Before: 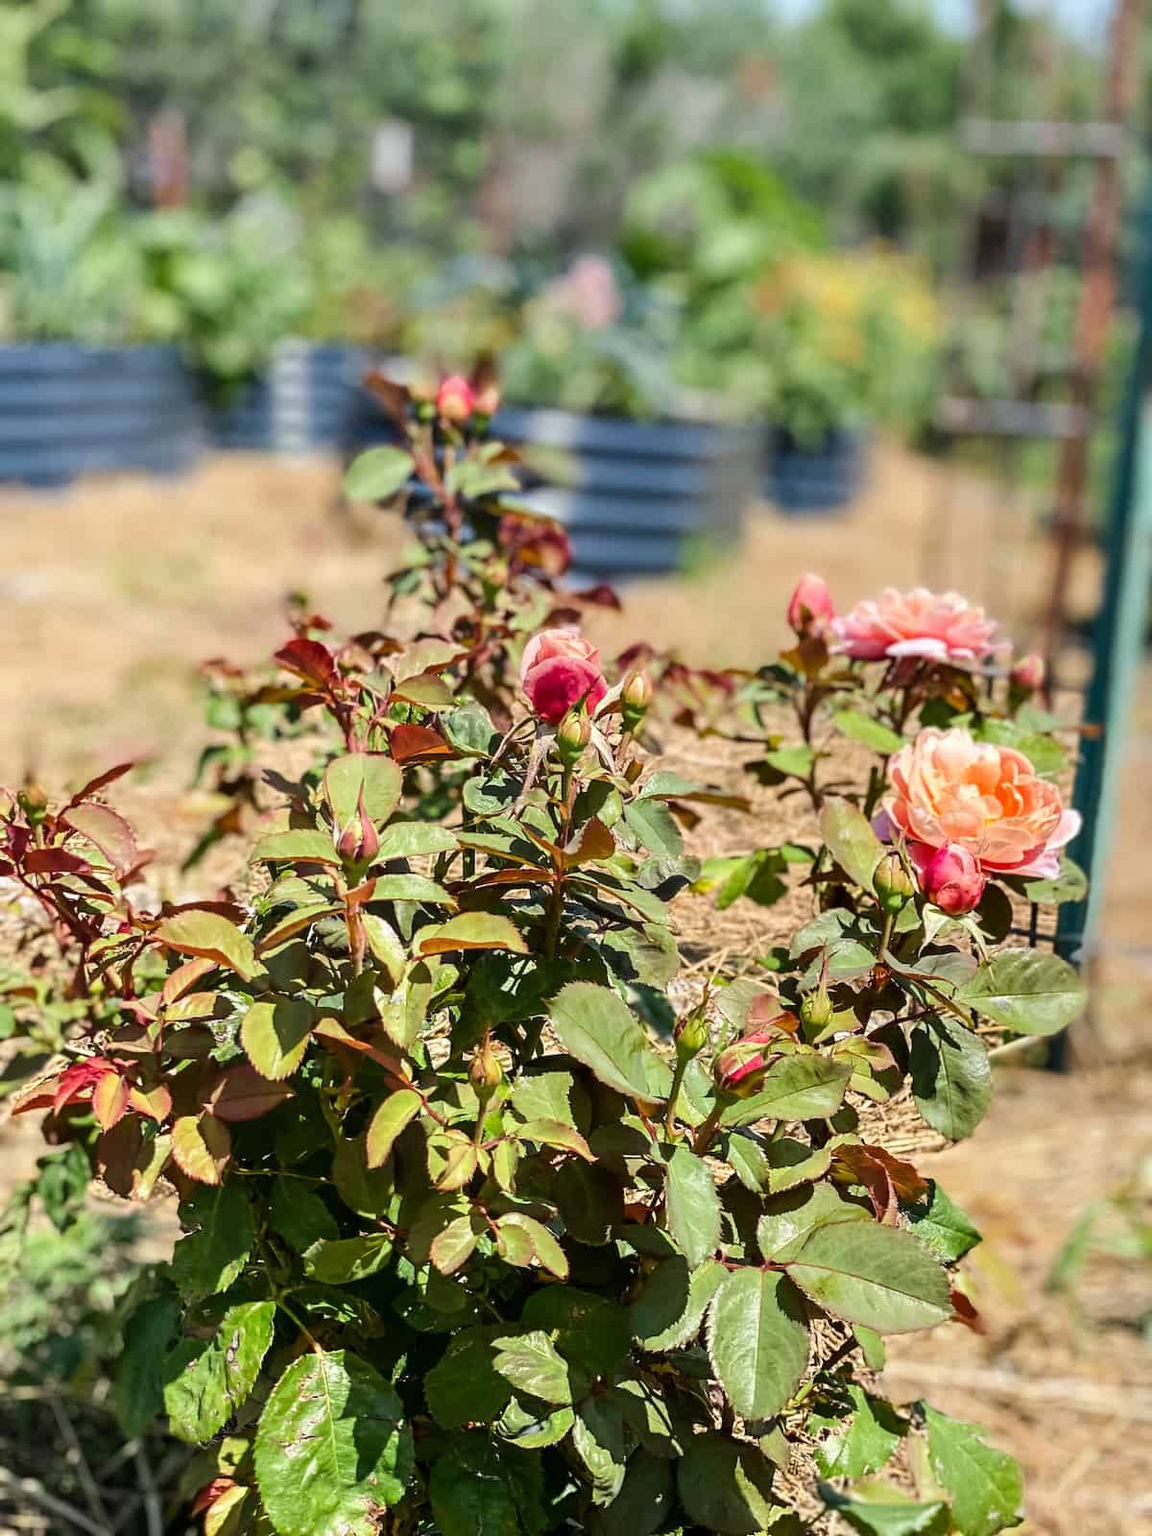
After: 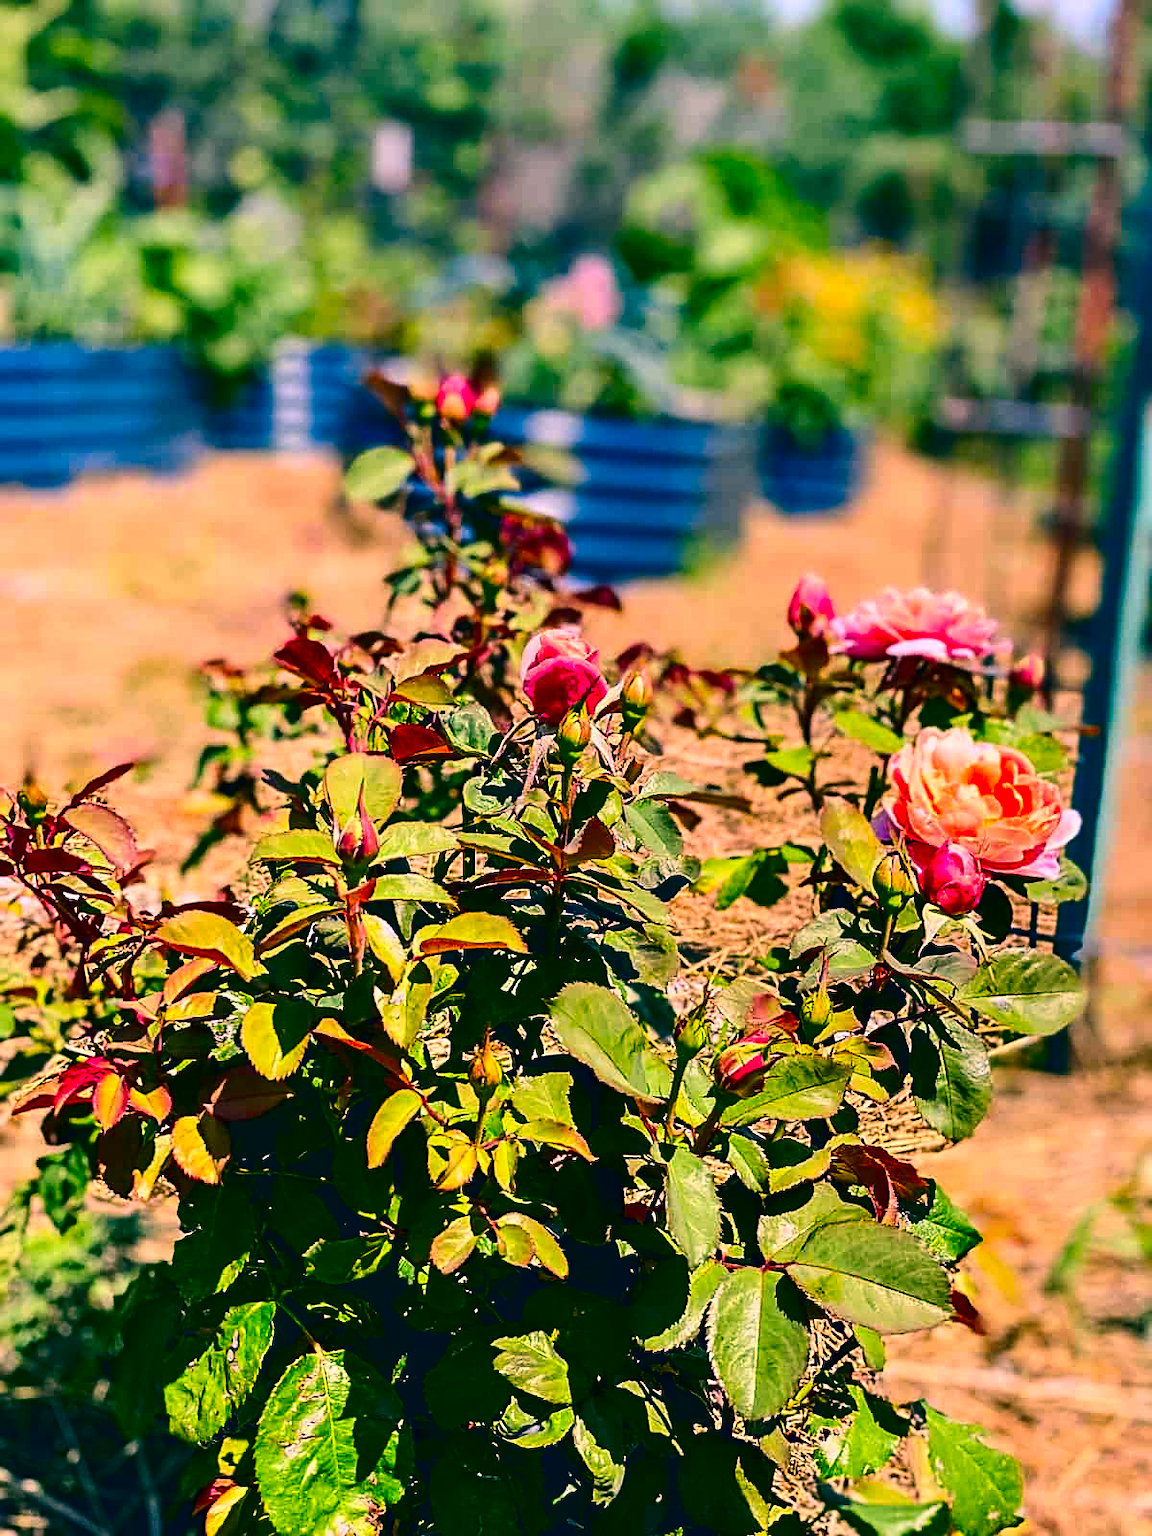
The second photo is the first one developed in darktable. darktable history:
contrast brightness saturation: contrast 0.221, brightness -0.19, saturation 0.239
color correction: highlights a* 17.28, highlights b* 0.238, shadows a* -14.78, shadows b* -14.5, saturation 1.5
sharpen: amount 0.496
